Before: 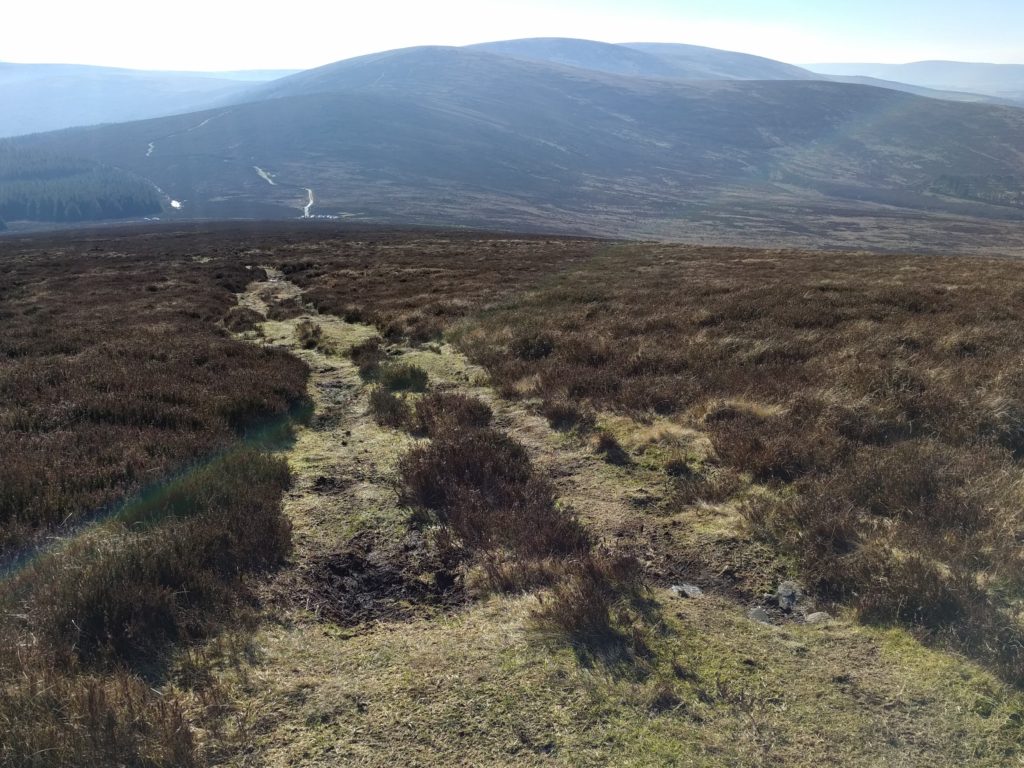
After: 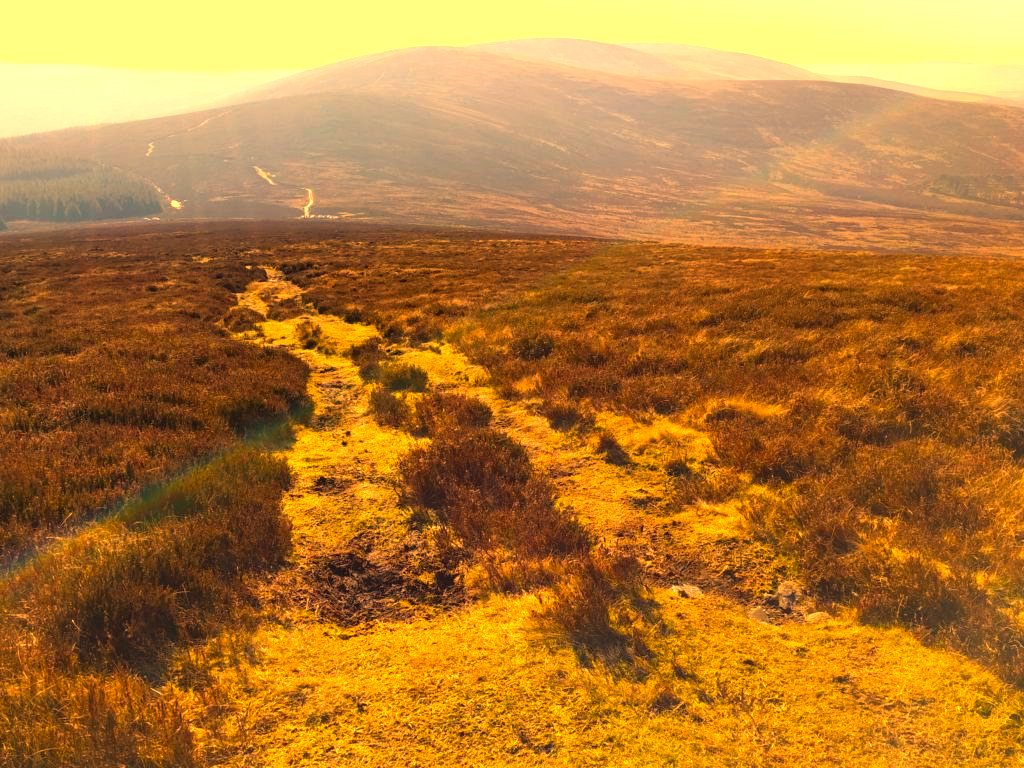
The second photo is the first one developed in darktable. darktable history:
white balance: red 1.467, blue 0.684
exposure: exposure 0.74 EV, compensate highlight preservation false
color balance rgb: perceptual saturation grading › global saturation 30%, global vibrance 20%
